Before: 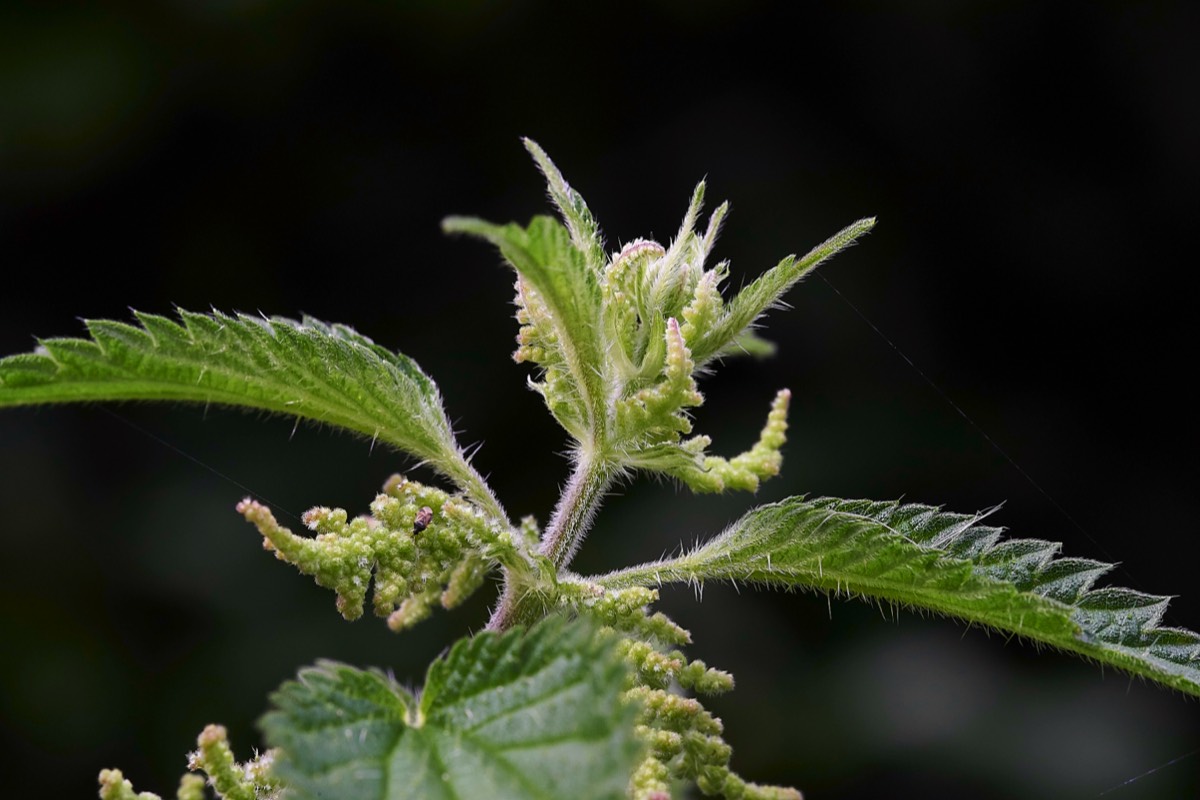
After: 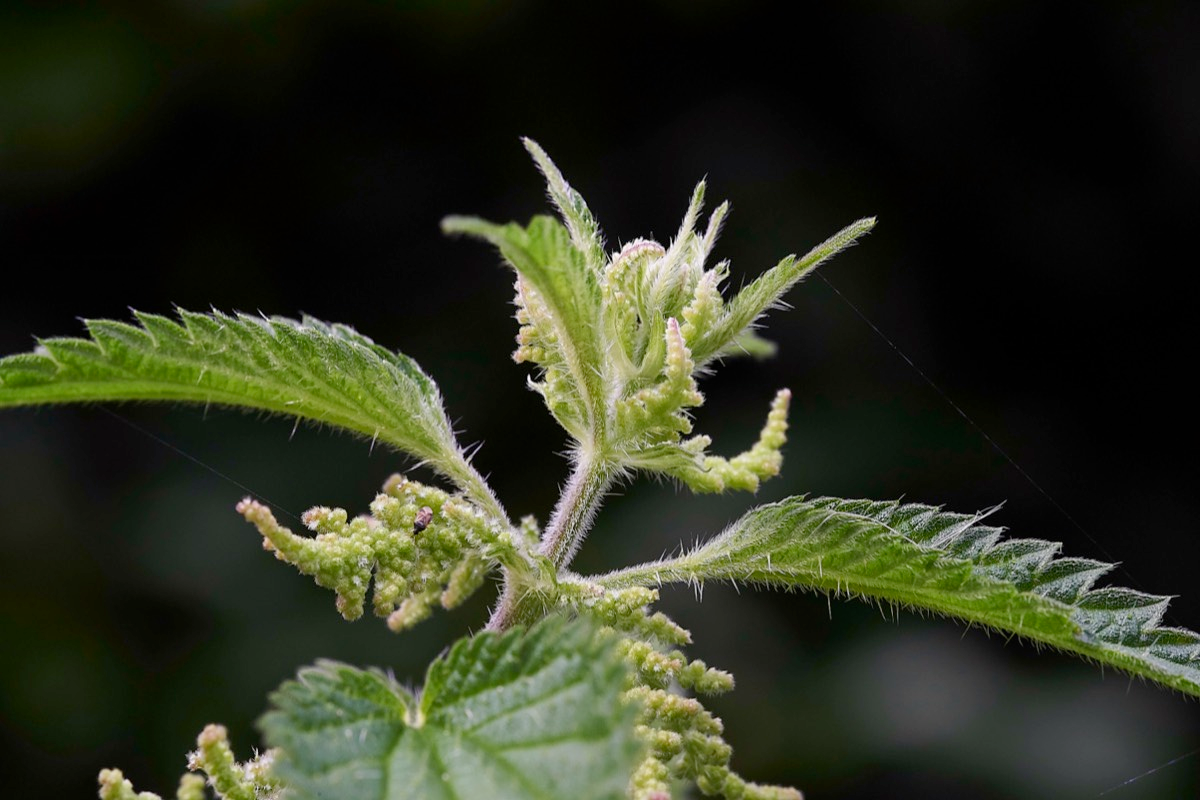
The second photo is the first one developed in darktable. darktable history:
contrast equalizer: y [[0.518, 0.517, 0.501, 0.5, 0.5, 0.5], [0.5 ×6], [0.5 ×6], [0 ×6], [0 ×6]], mix -0.981
